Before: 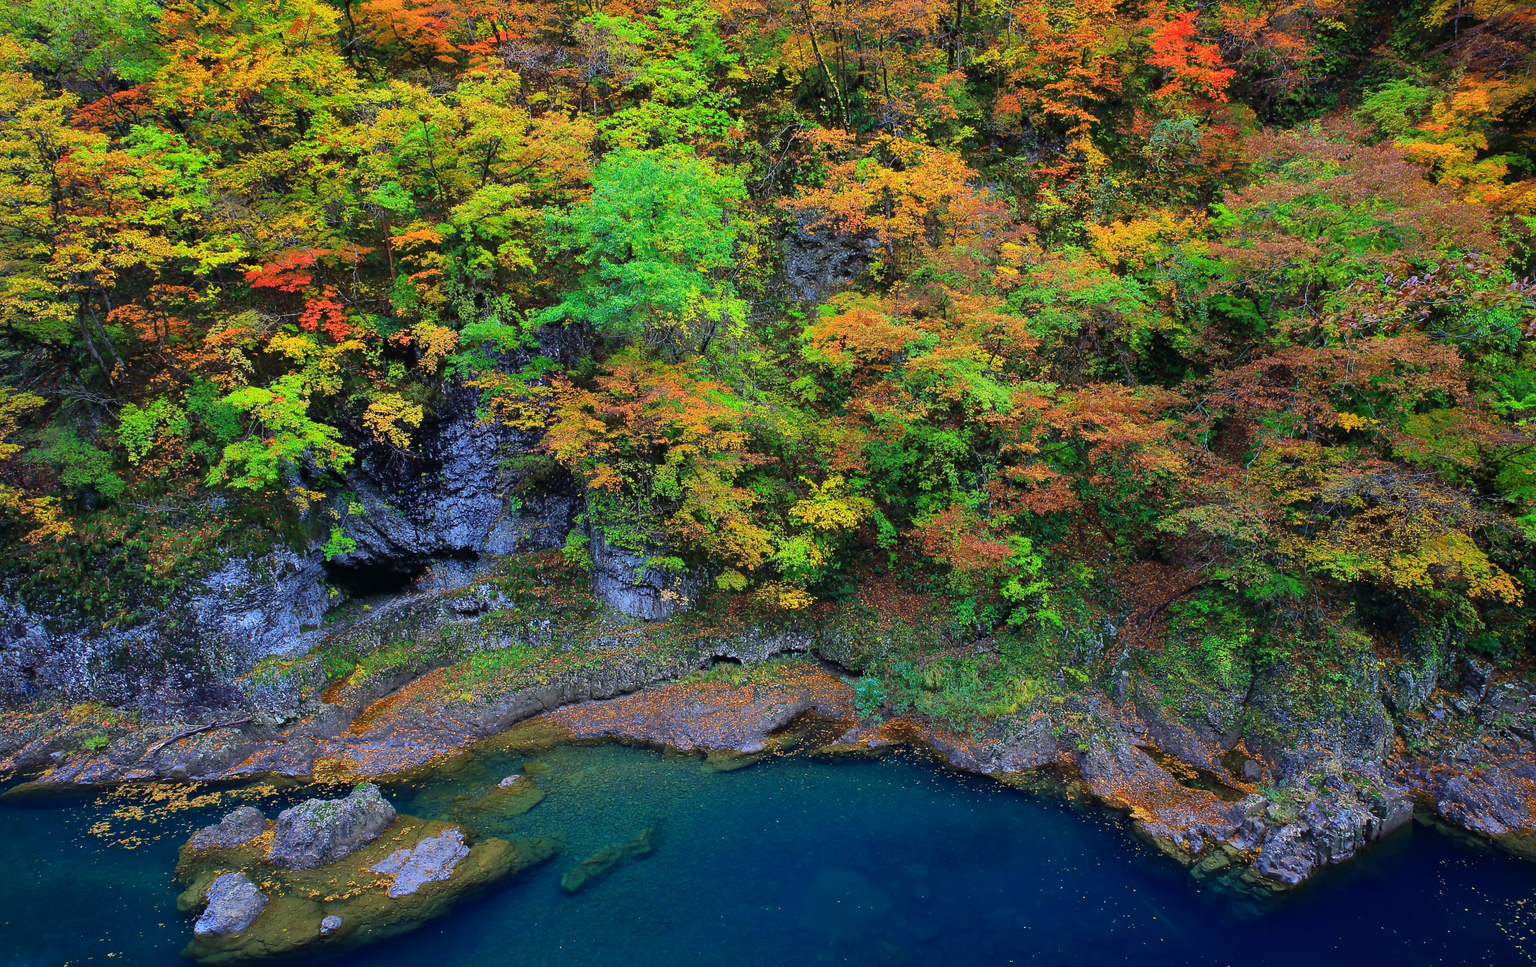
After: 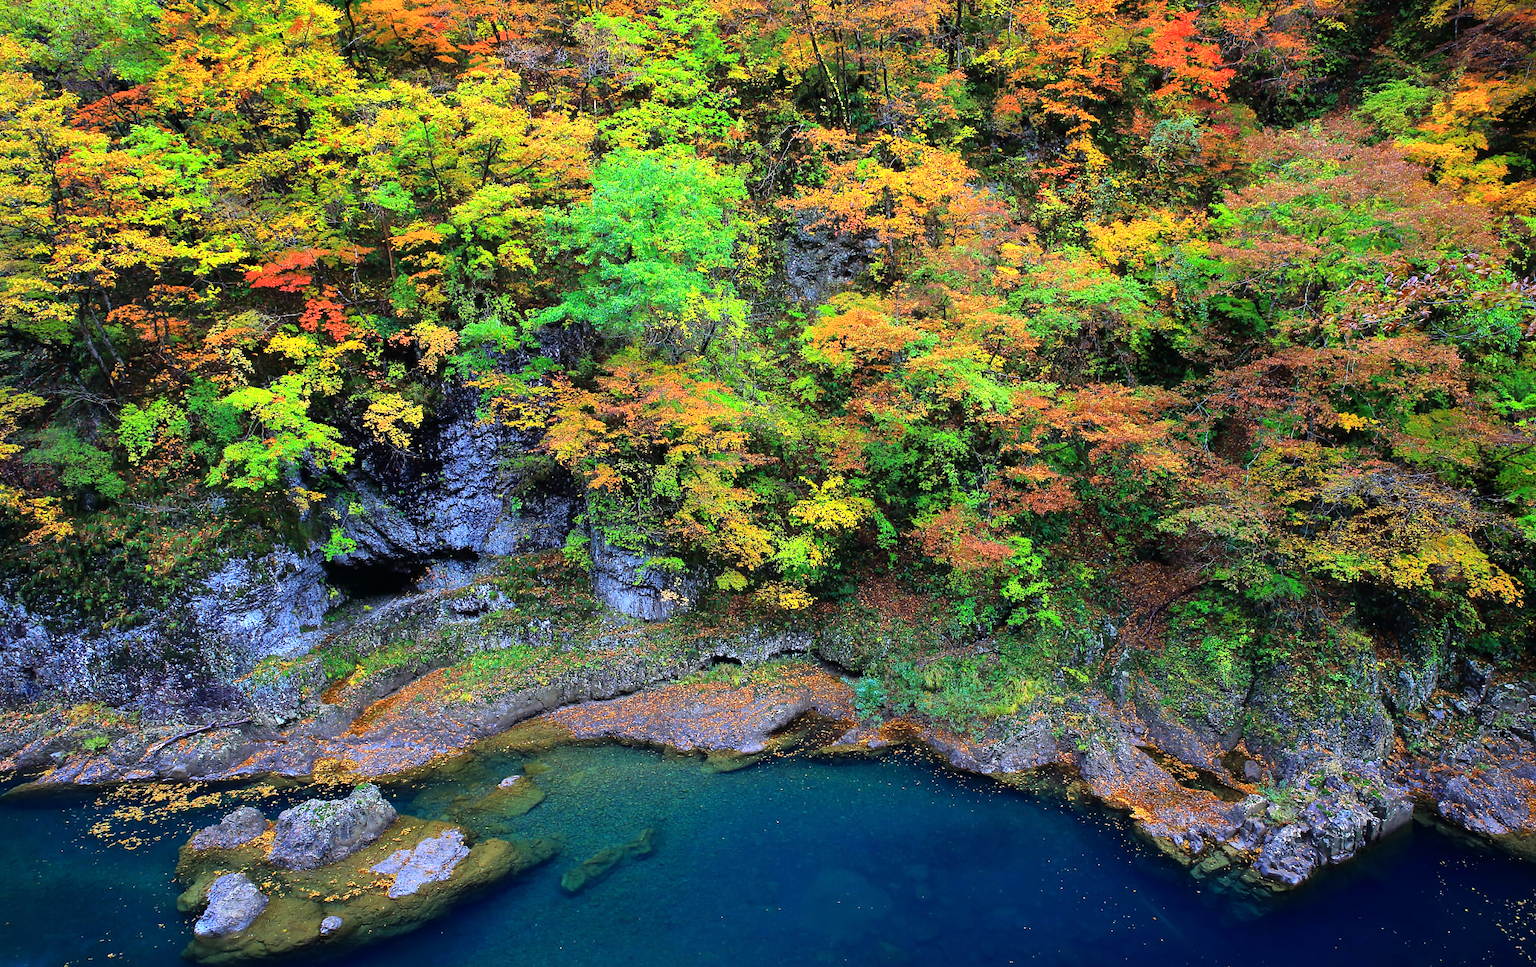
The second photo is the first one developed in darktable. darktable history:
tone equalizer: -8 EV -0.714 EV, -7 EV -0.699 EV, -6 EV -0.584 EV, -5 EV -0.407 EV, -3 EV 0.39 EV, -2 EV 0.6 EV, -1 EV 0.677 EV, +0 EV 0.723 EV
